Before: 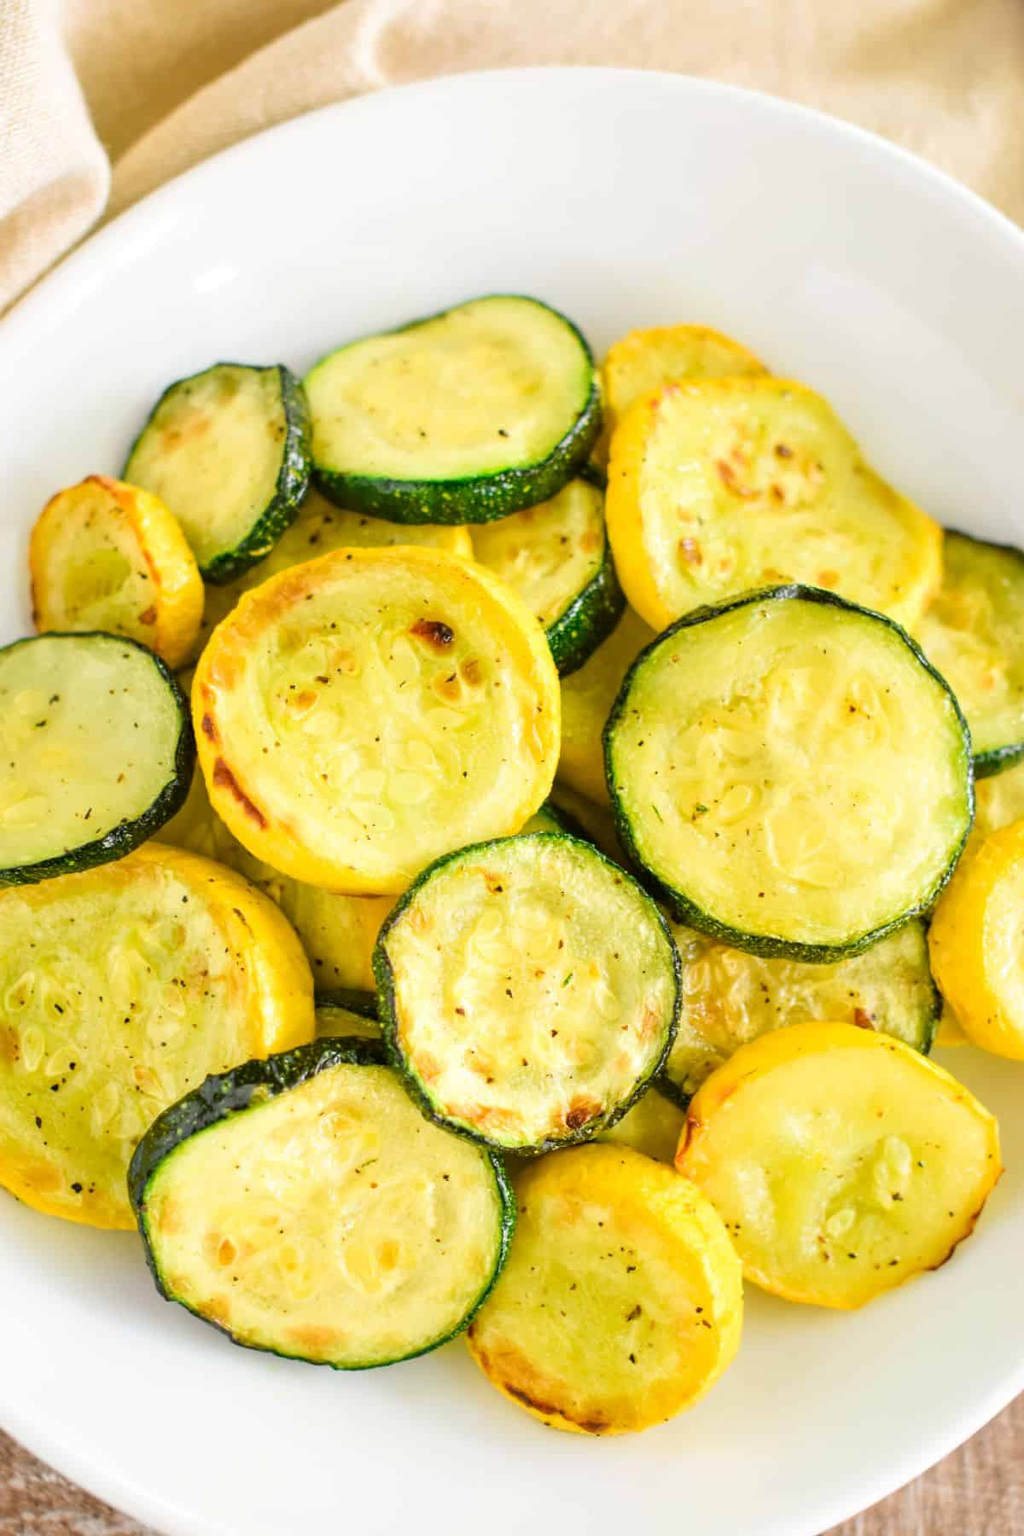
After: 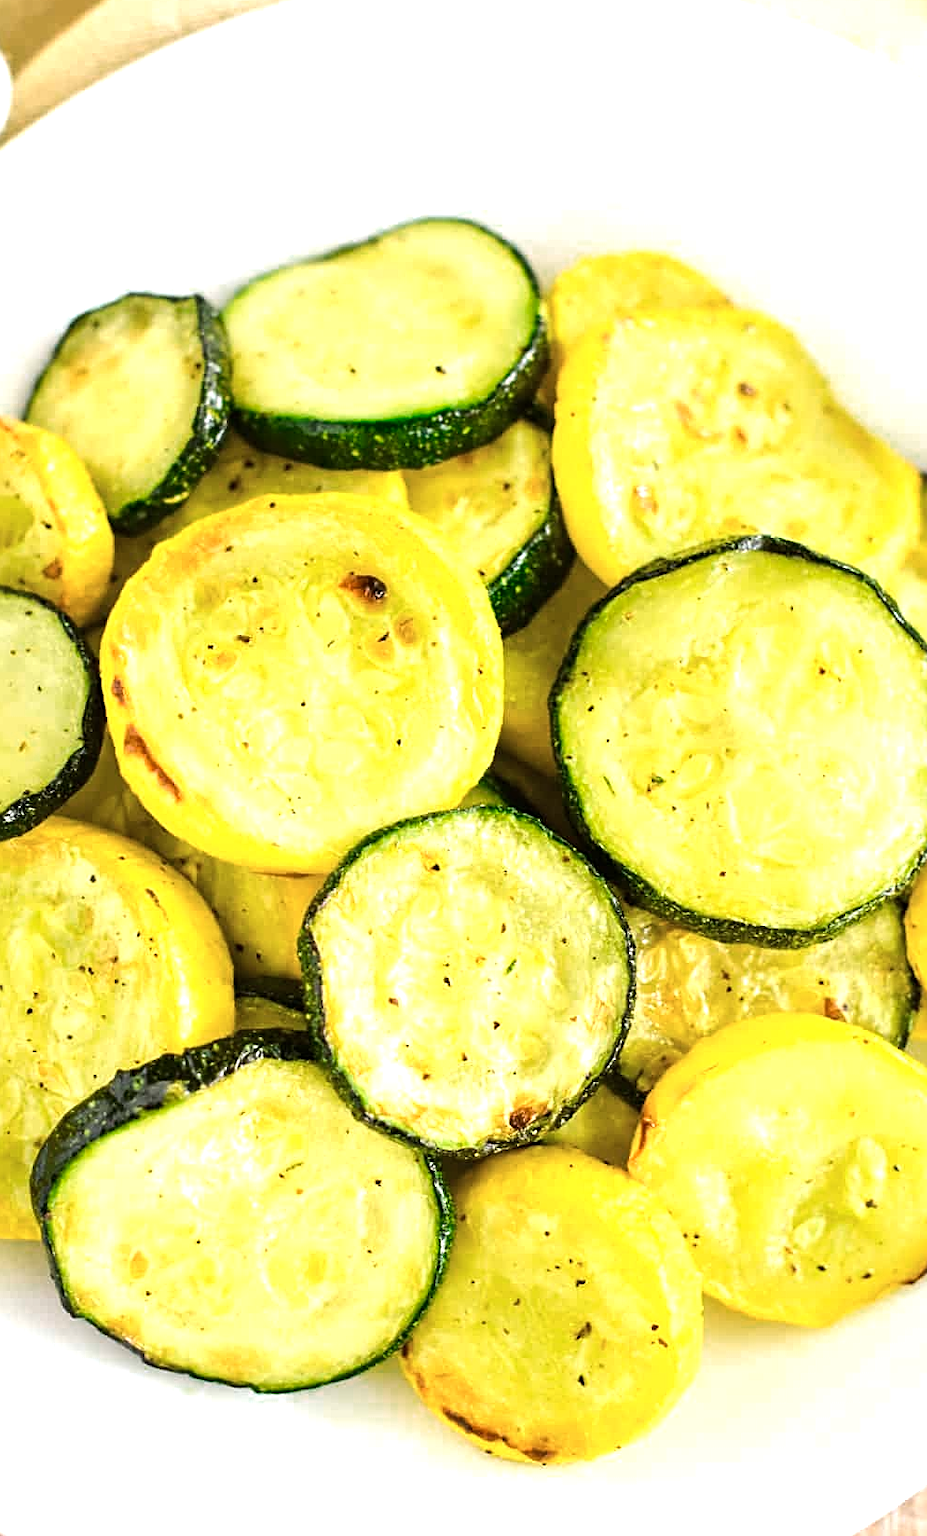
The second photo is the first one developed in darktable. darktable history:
color zones: curves: ch0 [(0, 0.558) (0.143, 0.548) (0.286, 0.447) (0.429, 0.259) (0.571, 0.5) (0.714, 0.5) (0.857, 0.593) (1, 0.558)]; ch1 [(0, 0.543) (0.01, 0.544) (0.12, 0.492) (0.248, 0.458) (0.5, 0.534) (0.748, 0.5) (0.99, 0.469) (1, 0.543)]; ch2 [(0, 0.507) (0.143, 0.522) (0.286, 0.505) (0.429, 0.5) (0.571, 0.5) (0.714, 0.5) (0.857, 0.5) (1, 0.507)]
tone equalizer: -8 EV -0.717 EV, -7 EV -0.686 EV, -6 EV -0.602 EV, -5 EV -0.365 EV, -3 EV 0.367 EV, -2 EV 0.6 EV, -1 EV 0.693 EV, +0 EV 0.755 EV, edges refinement/feathering 500, mask exposure compensation -1.57 EV, preserve details no
crop: left 9.784%, top 6.207%, right 7.246%, bottom 2.19%
sharpen: on, module defaults
